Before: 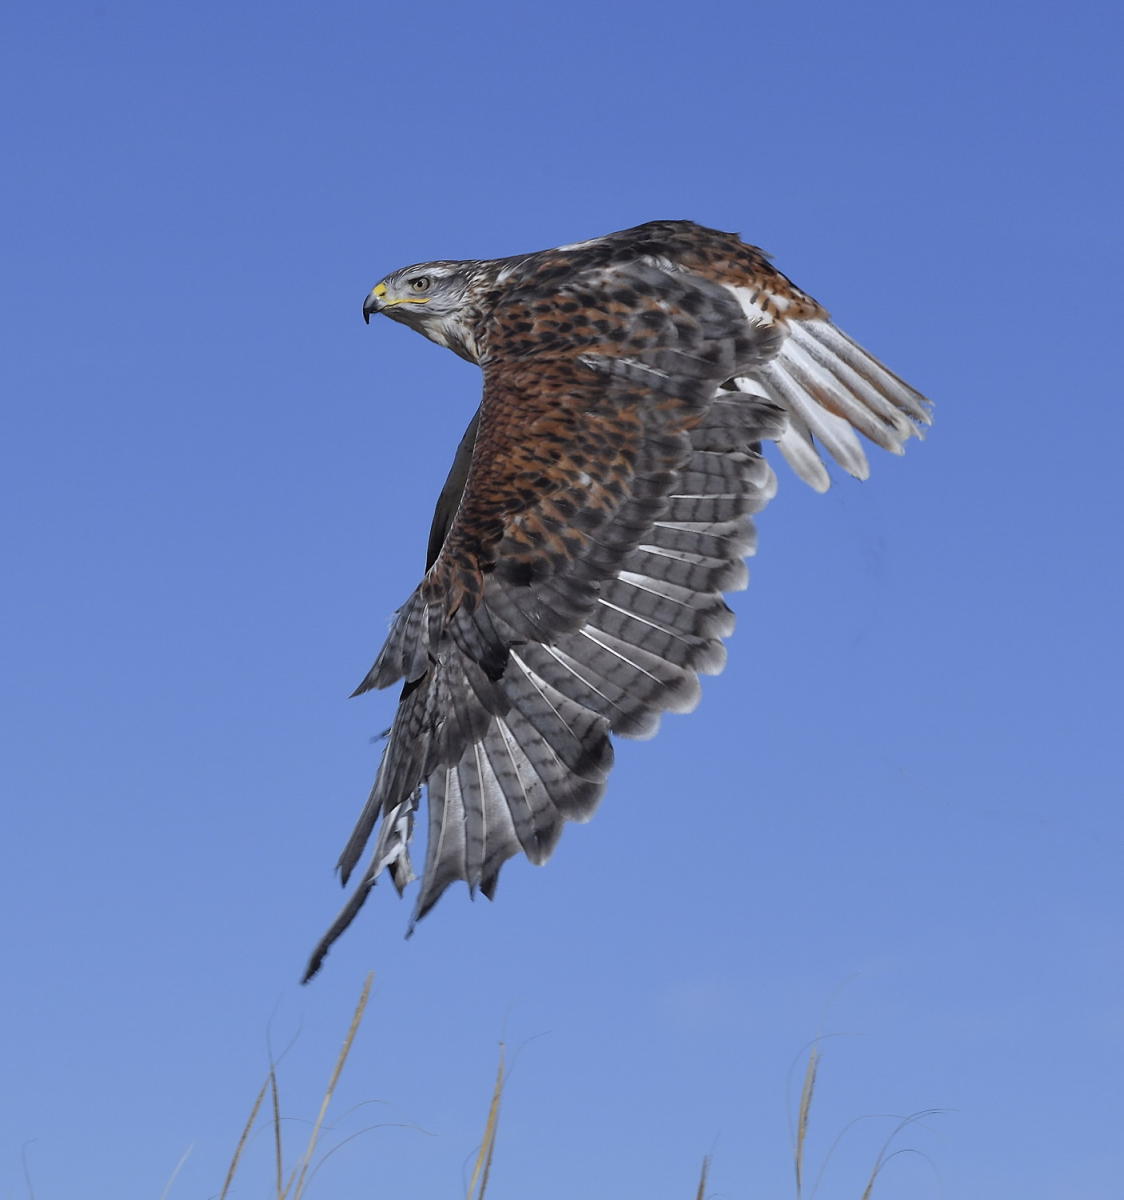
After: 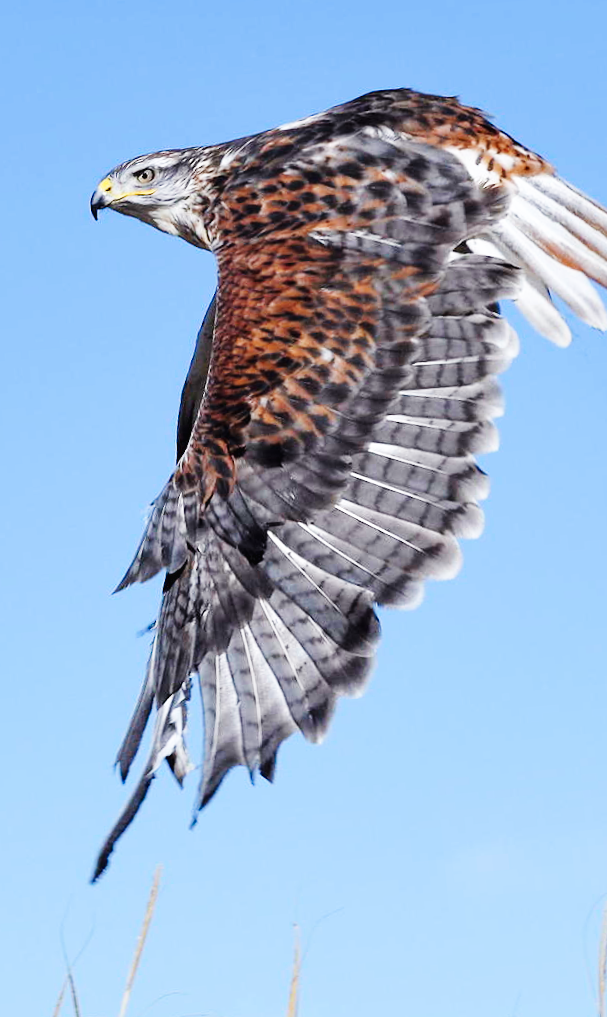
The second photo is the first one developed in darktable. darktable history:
rotate and perspective: rotation -5.2°, automatic cropping off
base curve: curves: ch0 [(0, 0.003) (0.001, 0.002) (0.006, 0.004) (0.02, 0.022) (0.048, 0.086) (0.094, 0.234) (0.162, 0.431) (0.258, 0.629) (0.385, 0.8) (0.548, 0.918) (0.751, 0.988) (1, 1)], preserve colors none
crop and rotate: angle 0.02°, left 24.353%, top 13.219%, right 26.156%, bottom 8.224%
